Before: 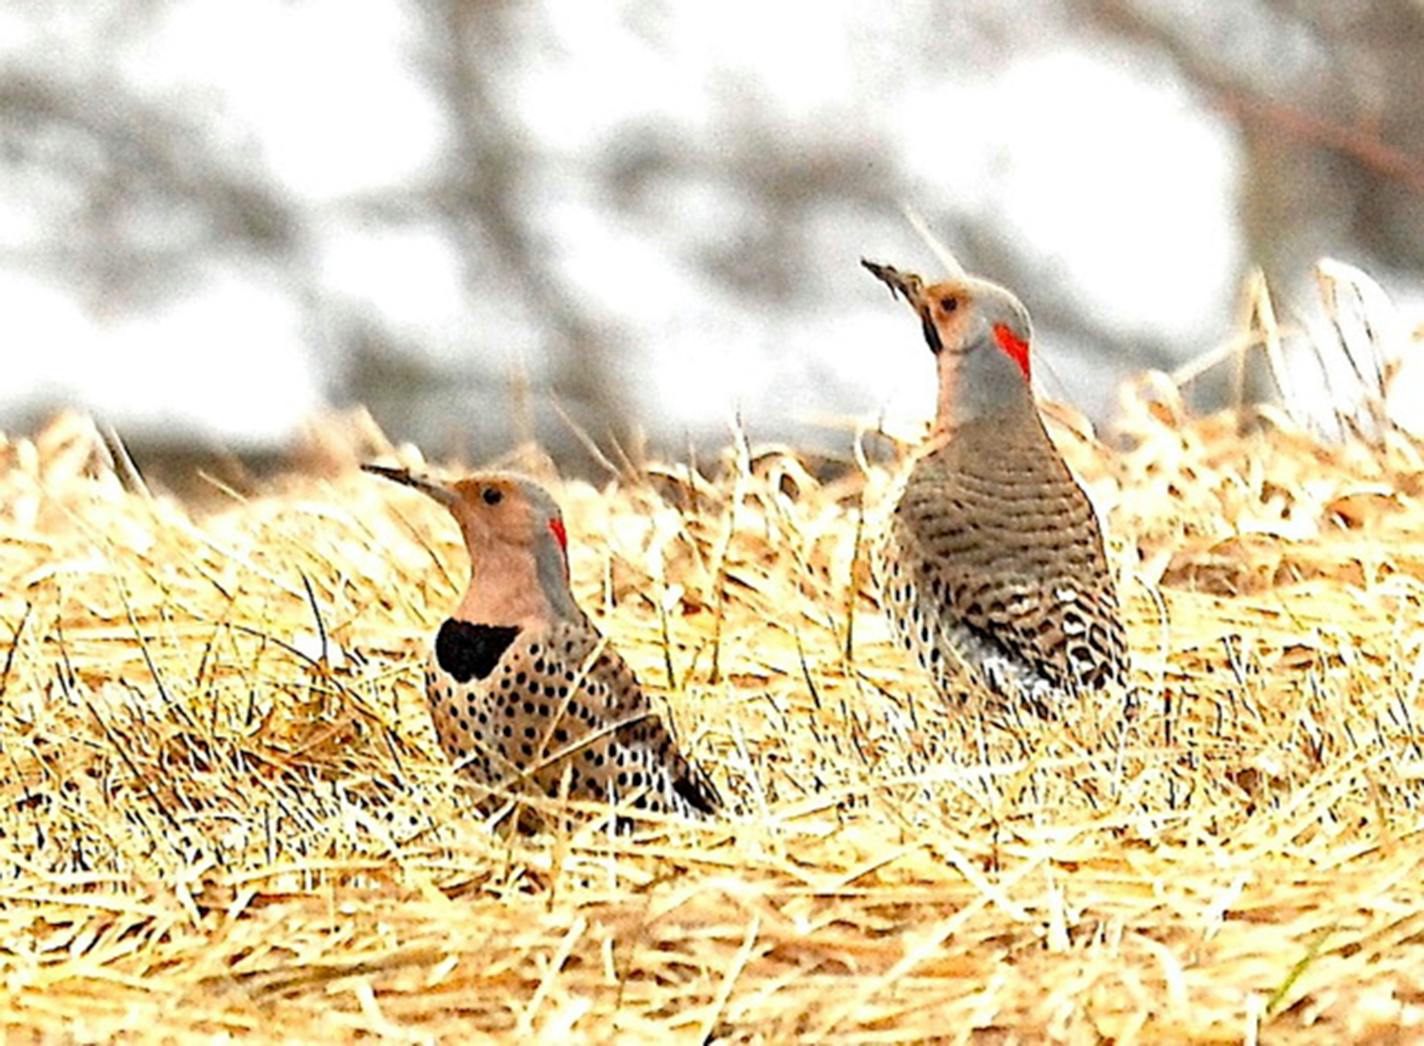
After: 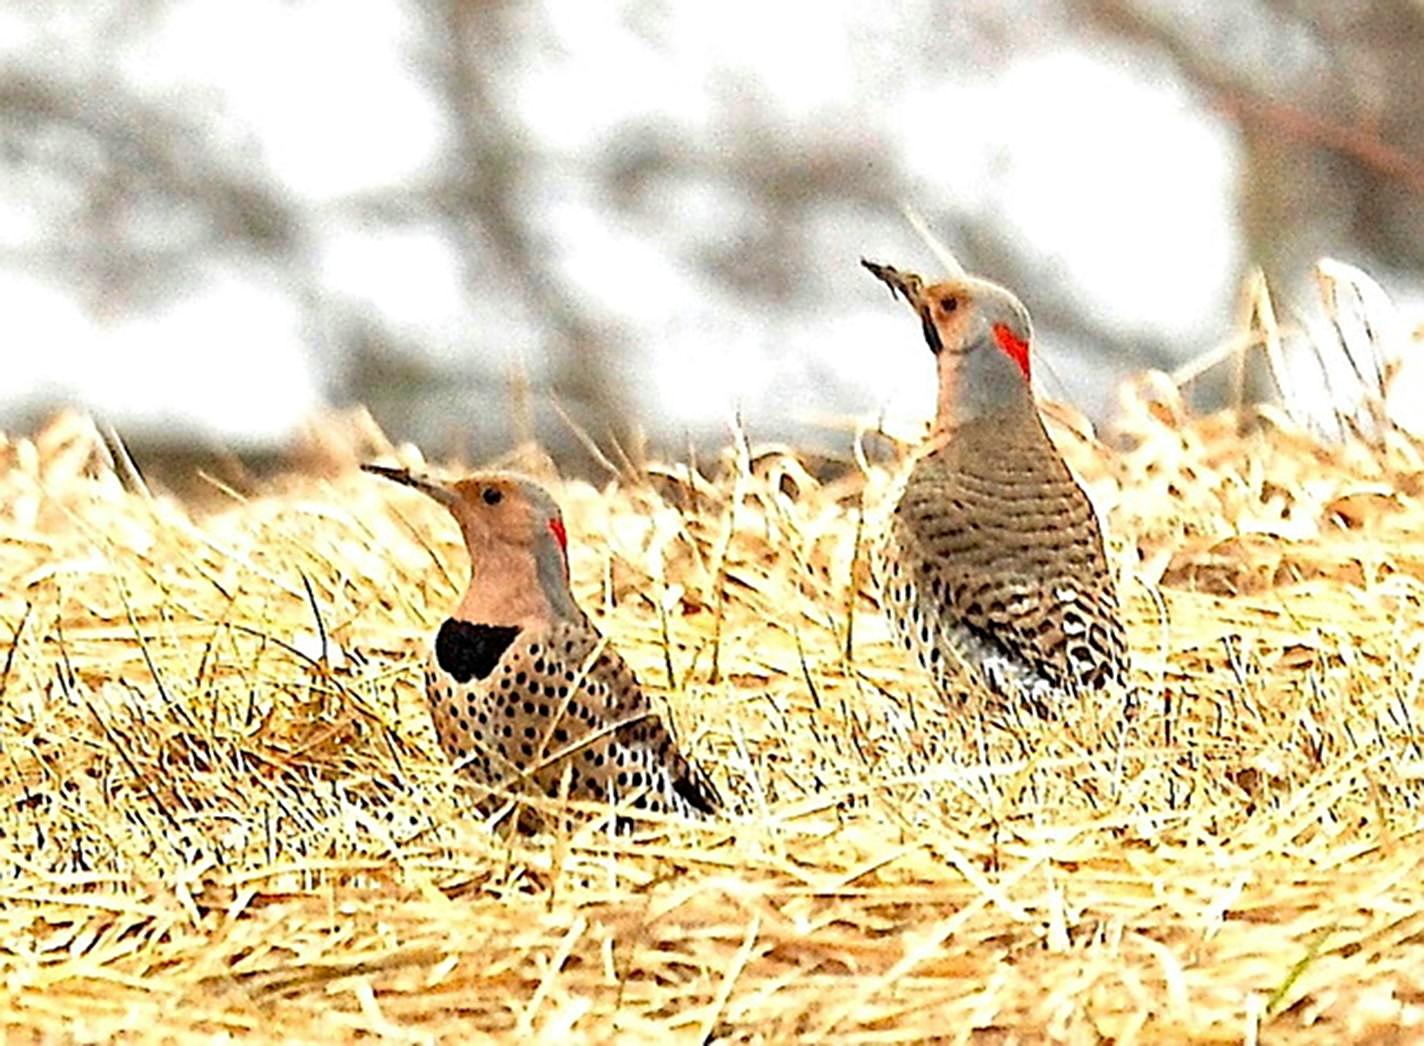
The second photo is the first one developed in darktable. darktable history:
velvia: on, module defaults
sharpen: on, module defaults
local contrast: mode bilateral grid, contrast 10, coarseness 25, detail 112%, midtone range 0.2
